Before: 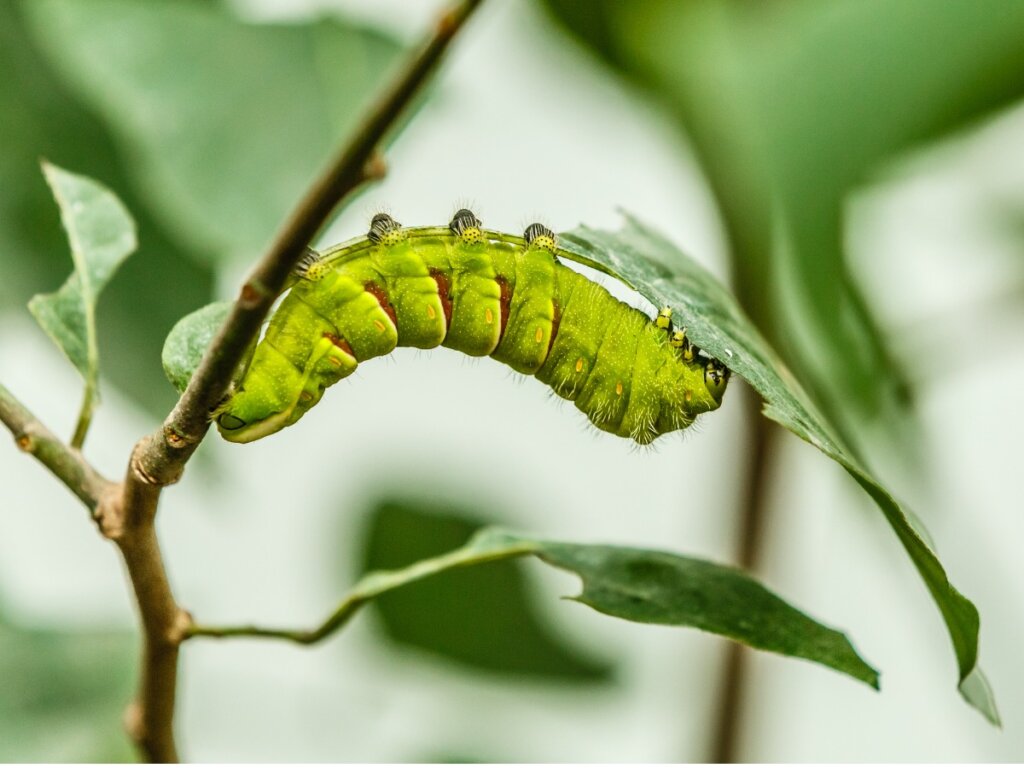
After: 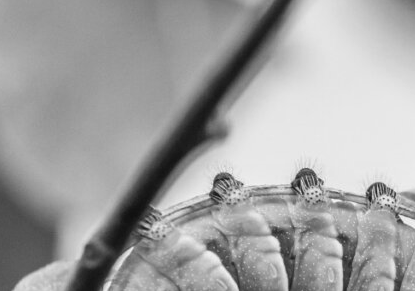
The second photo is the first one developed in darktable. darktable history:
shadows and highlights: radius 125.46, shadows 21.19, highlights -21.19, low approximation 0.01
crop: left 15.452%, top 5.459%, right 43.956%, bottom 56.62%
monochrome: on, module defaults
